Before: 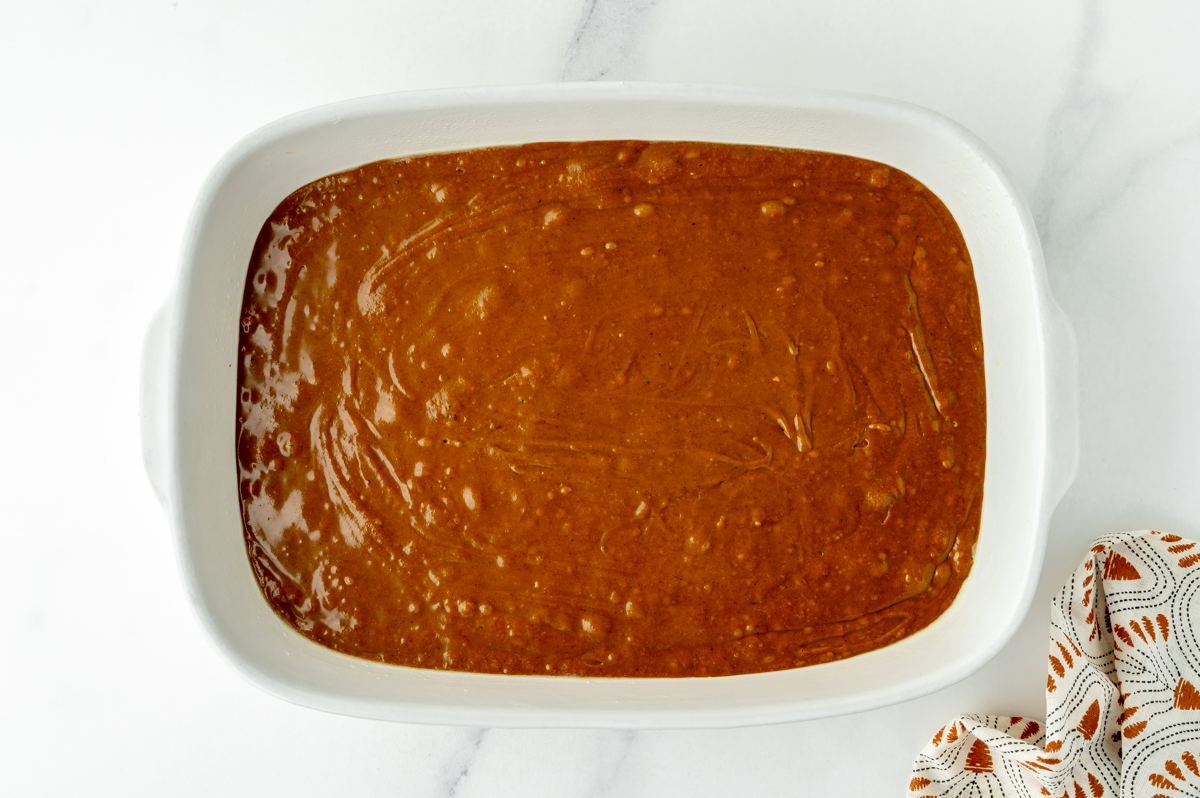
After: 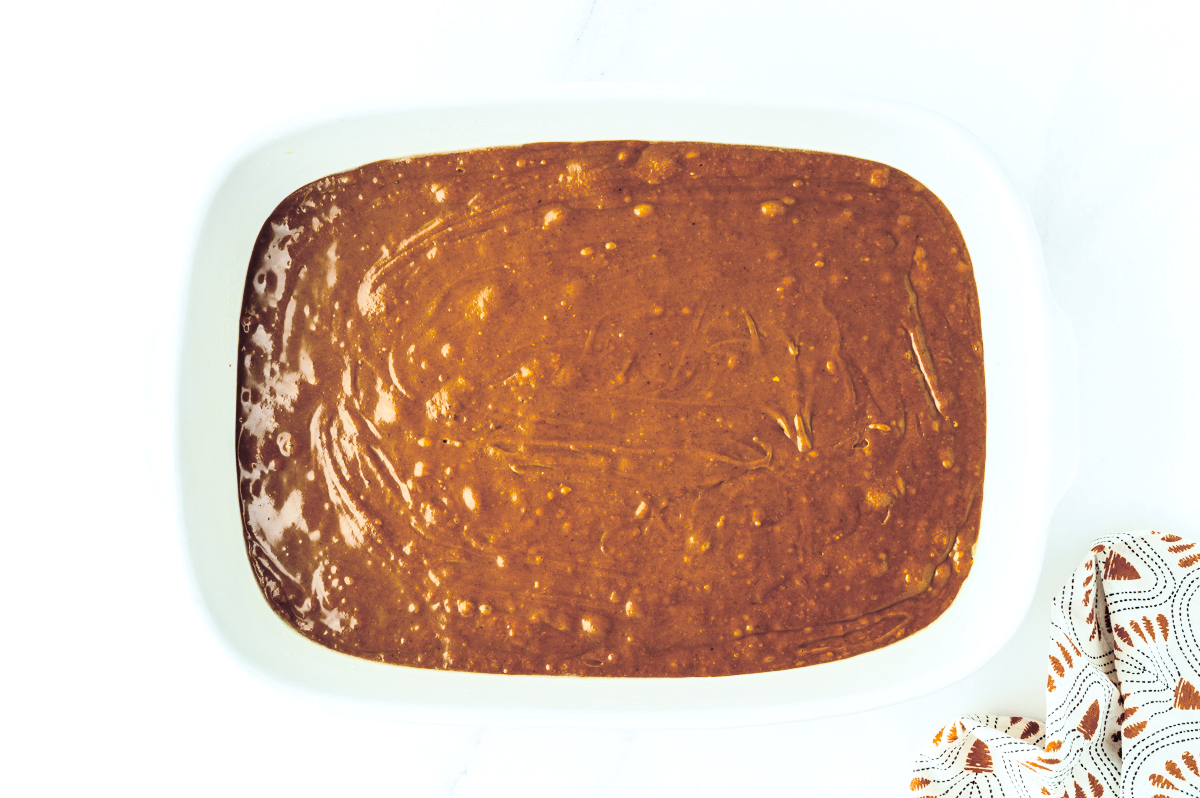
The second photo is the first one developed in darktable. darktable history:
split-toning: shadows › saturation 0.2
contrast brightness saturation: contrast 0.39, brightness 0.53
white balance: red 0.924, blue 1.095
exposure: compensate highlight preservation false
color balance: output saturation 110%
